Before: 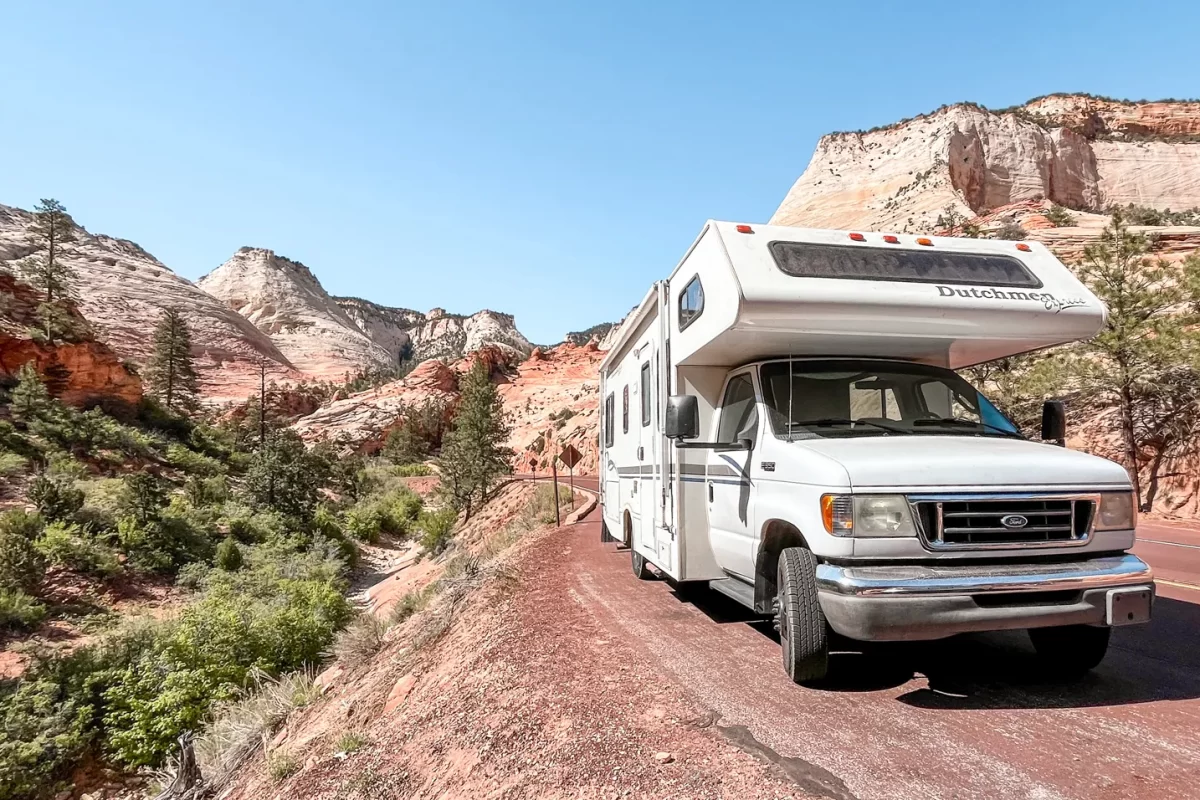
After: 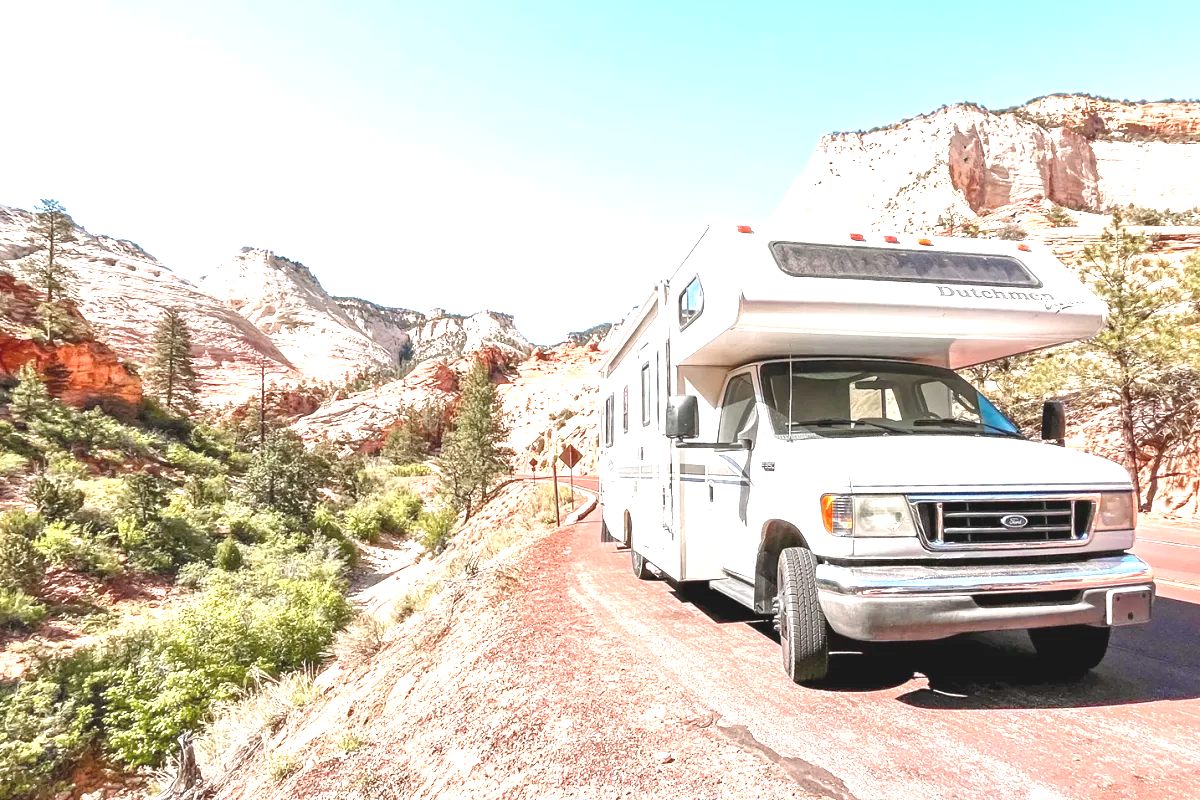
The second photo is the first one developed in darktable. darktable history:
tone equalizer: -8 EV 1 EV, -7 EV 1 EV, -6 EV 1 EV, -5 EV 1 EV, -4 EV 1 EV, -3 EV 0.75 EV, -2 EV 0.5 EV, -1 EV 0.25 EV
exposure: black level correction -0.002, exposure 1.35 EV, compensate highlight preservation false
